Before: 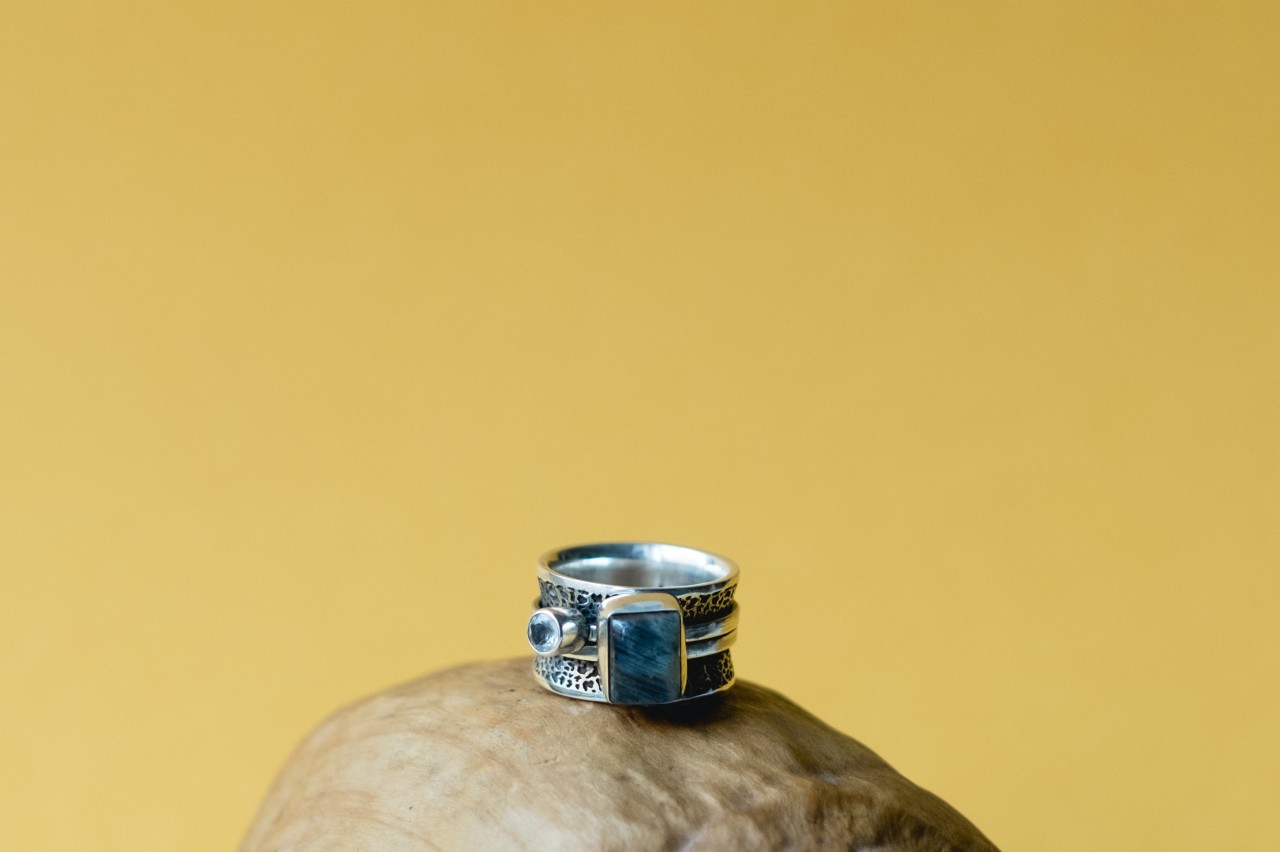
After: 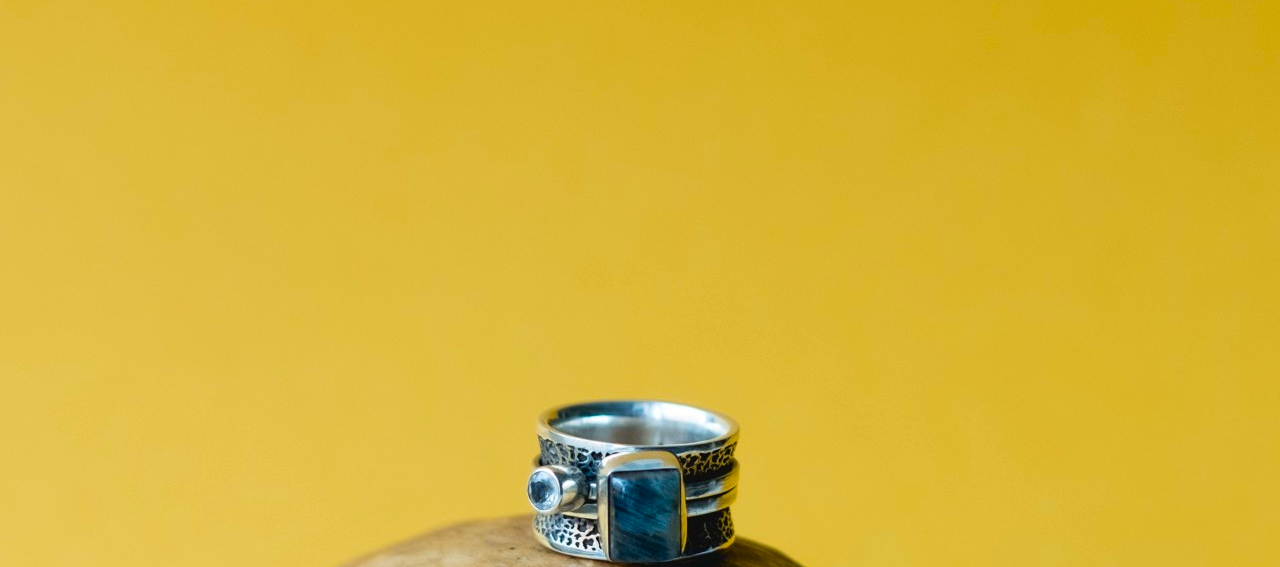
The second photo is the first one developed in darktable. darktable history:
color balance rgb: perceptual saturation grading › global saturation 20%, global vibrance 20%
crop: top 16.727%, bottom 16.727%
